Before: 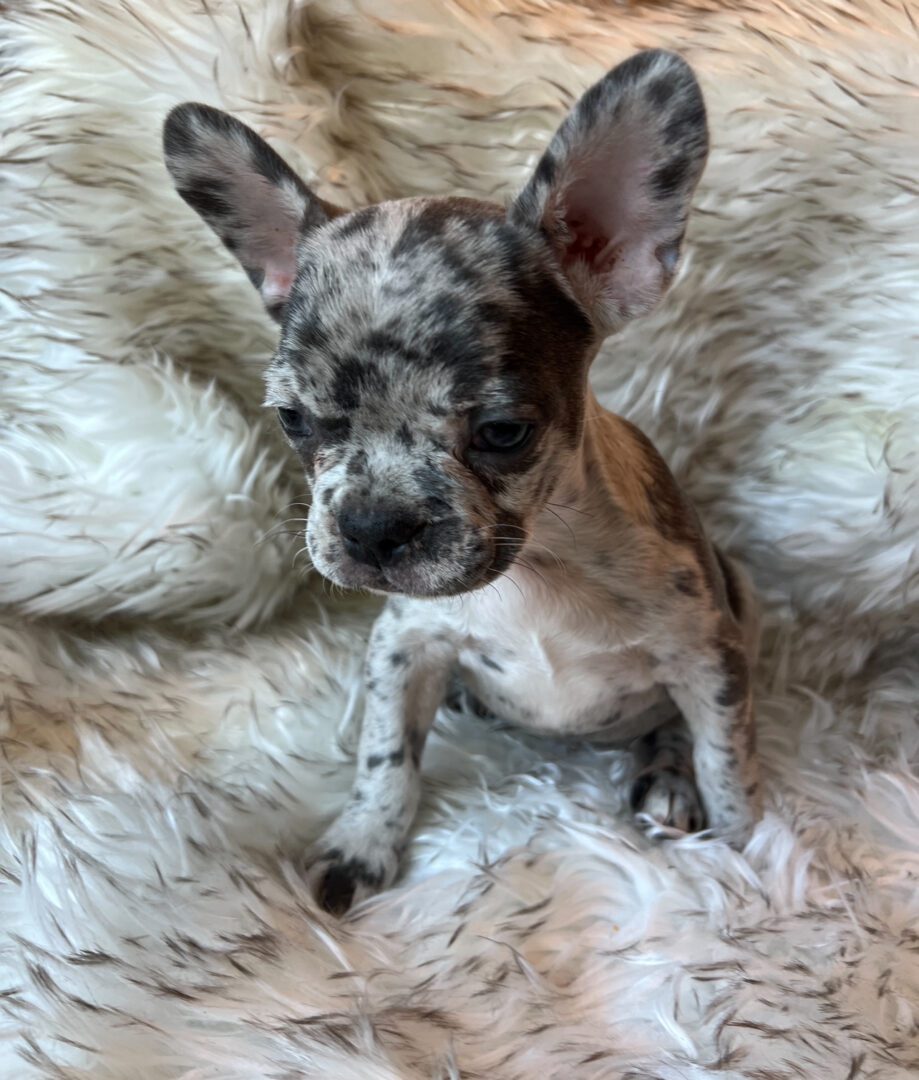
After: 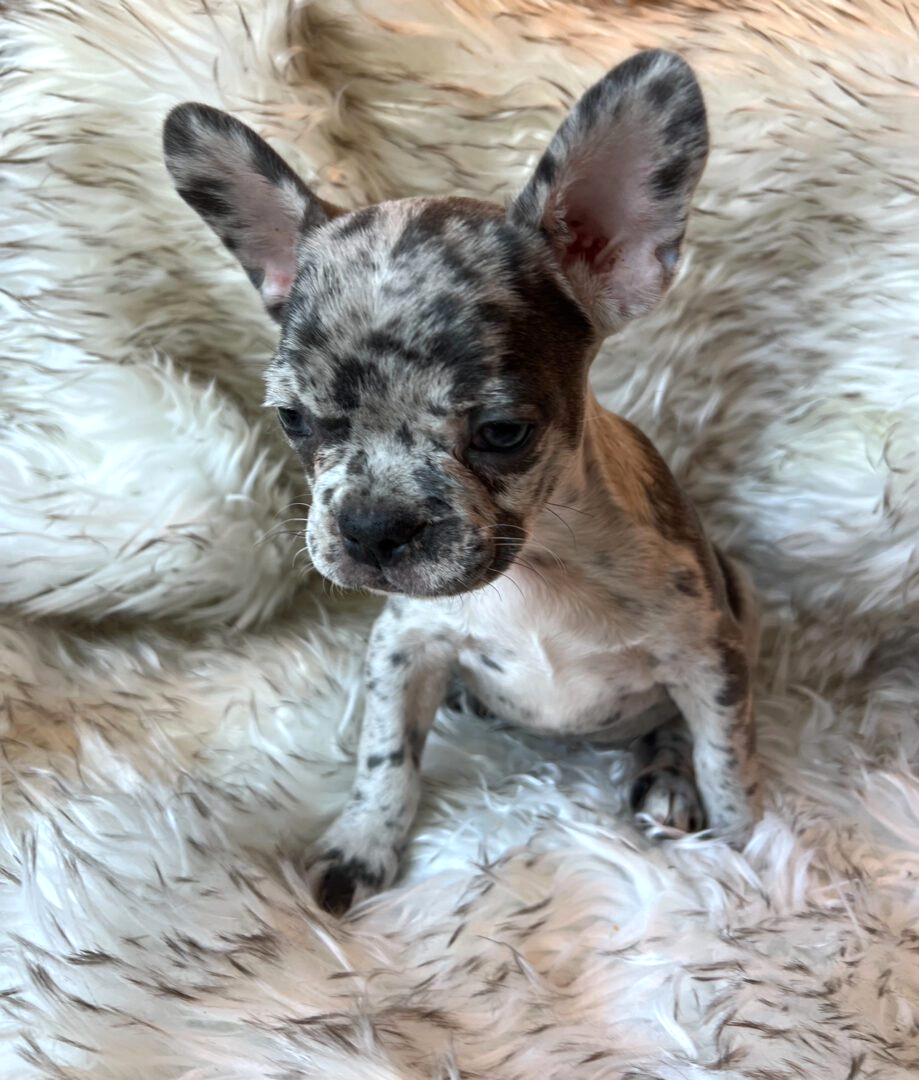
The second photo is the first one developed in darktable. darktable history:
exposure: exposure 0.222 EV, compensate highlight preservation false
